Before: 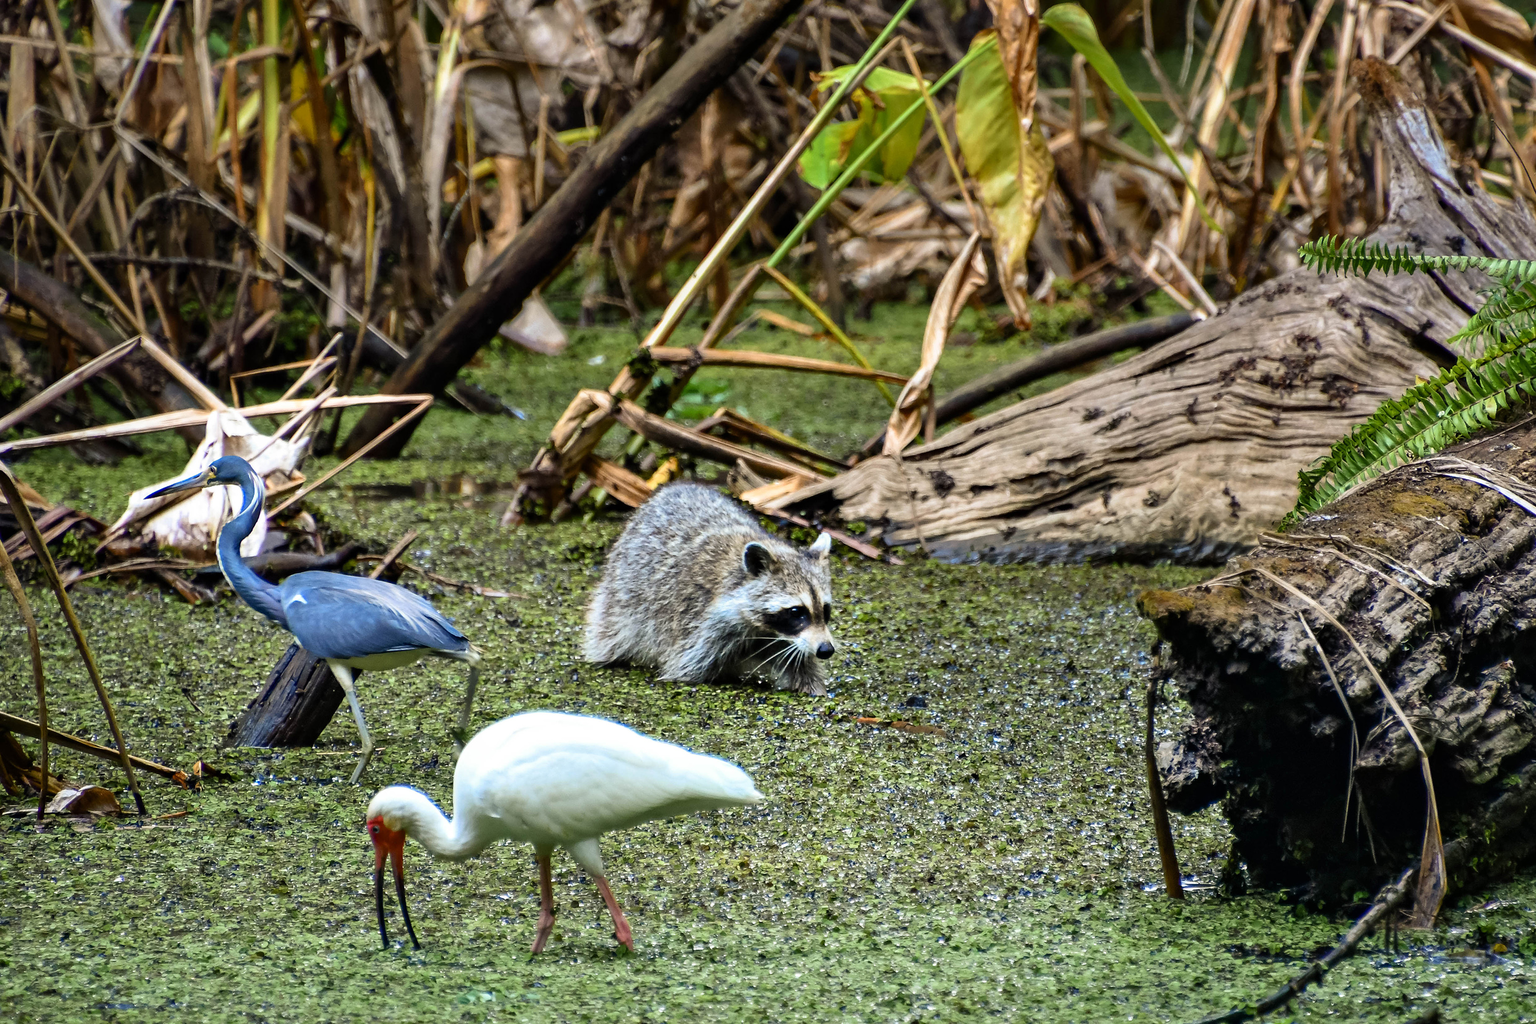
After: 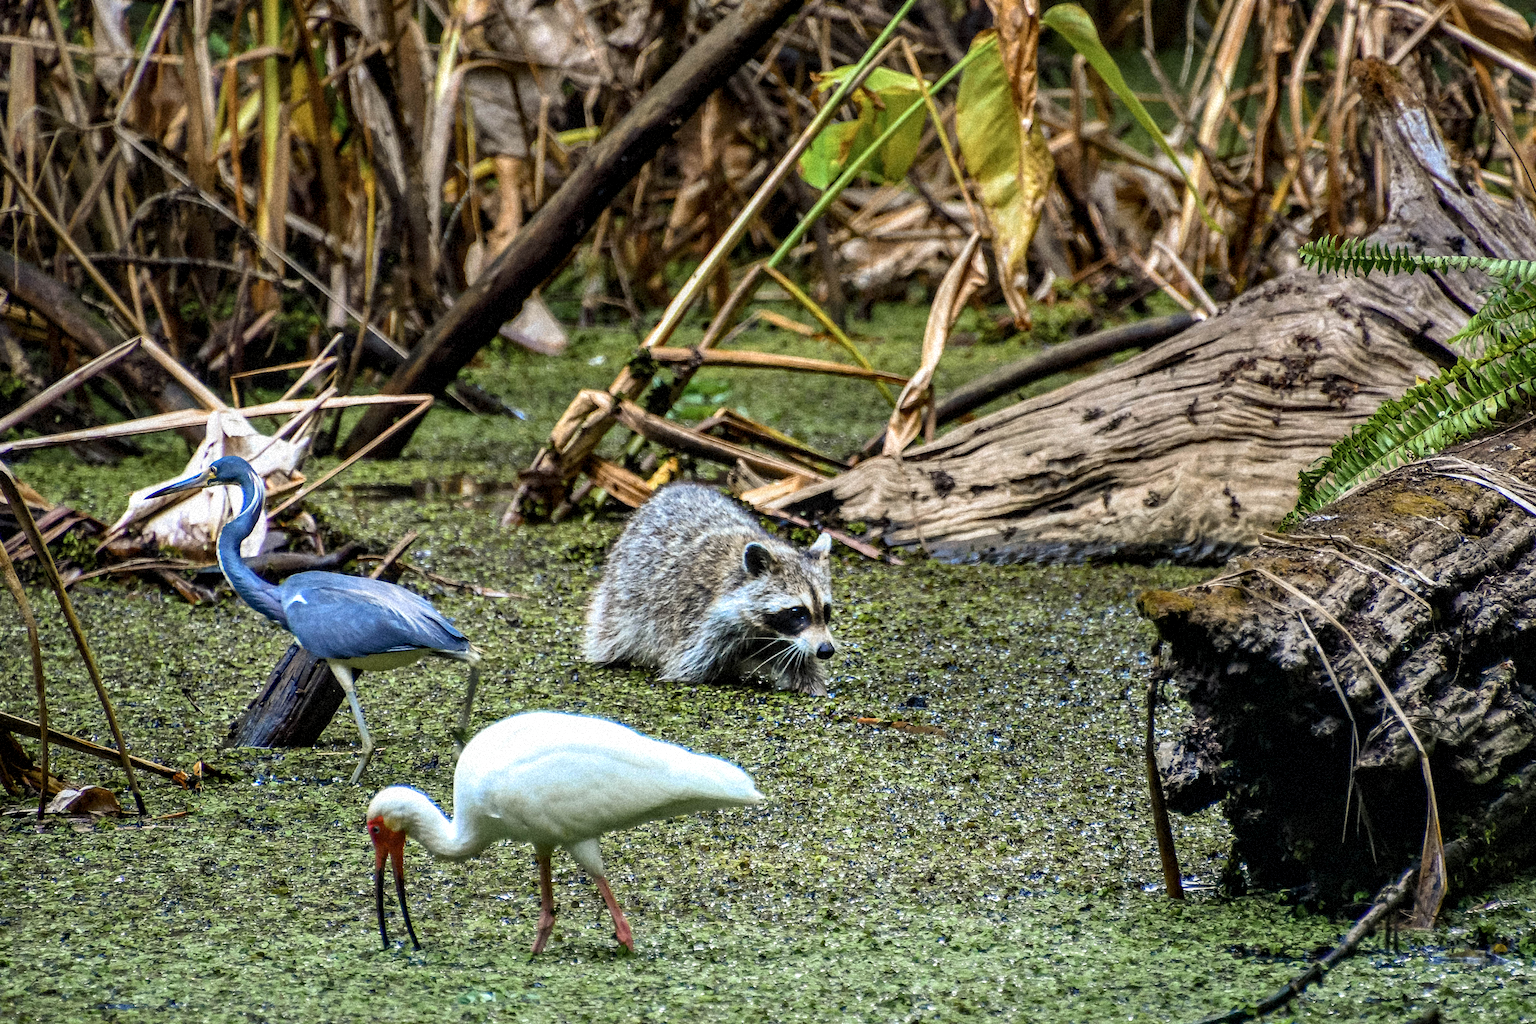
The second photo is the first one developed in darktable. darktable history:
color zones: curves: ch0 [(0, 0.5) (0.143, 0.5) (0.286, 0.5) (0.429, 0.504) (0.571, 0.5) (0.714, 0.509) (0.857, 0.5) (1, 0.5)]; ch1 [(0, 0.425) (0.143, 0.425) (0.286, 0.375) (0.429, 0.405) (0.571, 0.5) (0.714, 0.47) (0.857, 0.425) (1, 0.435)]; ch2 [(0, 0.5) (0.143, 0.5) (0.286, 0.5) (0.429, 0.517) (0.571, 0.5) (0.714, 0.51) (0.857, 0.5) (1, 0.5)]
color balance rgb: linear chroma grading › global chroma 6.48%, perceptual saturation grading › global saturation 12.96%, global vibrance 6.02%
local contrast: on, module defaults
grain: coarseness 9.38 ISO, strength 34.99%, mid-tones bias 0%
